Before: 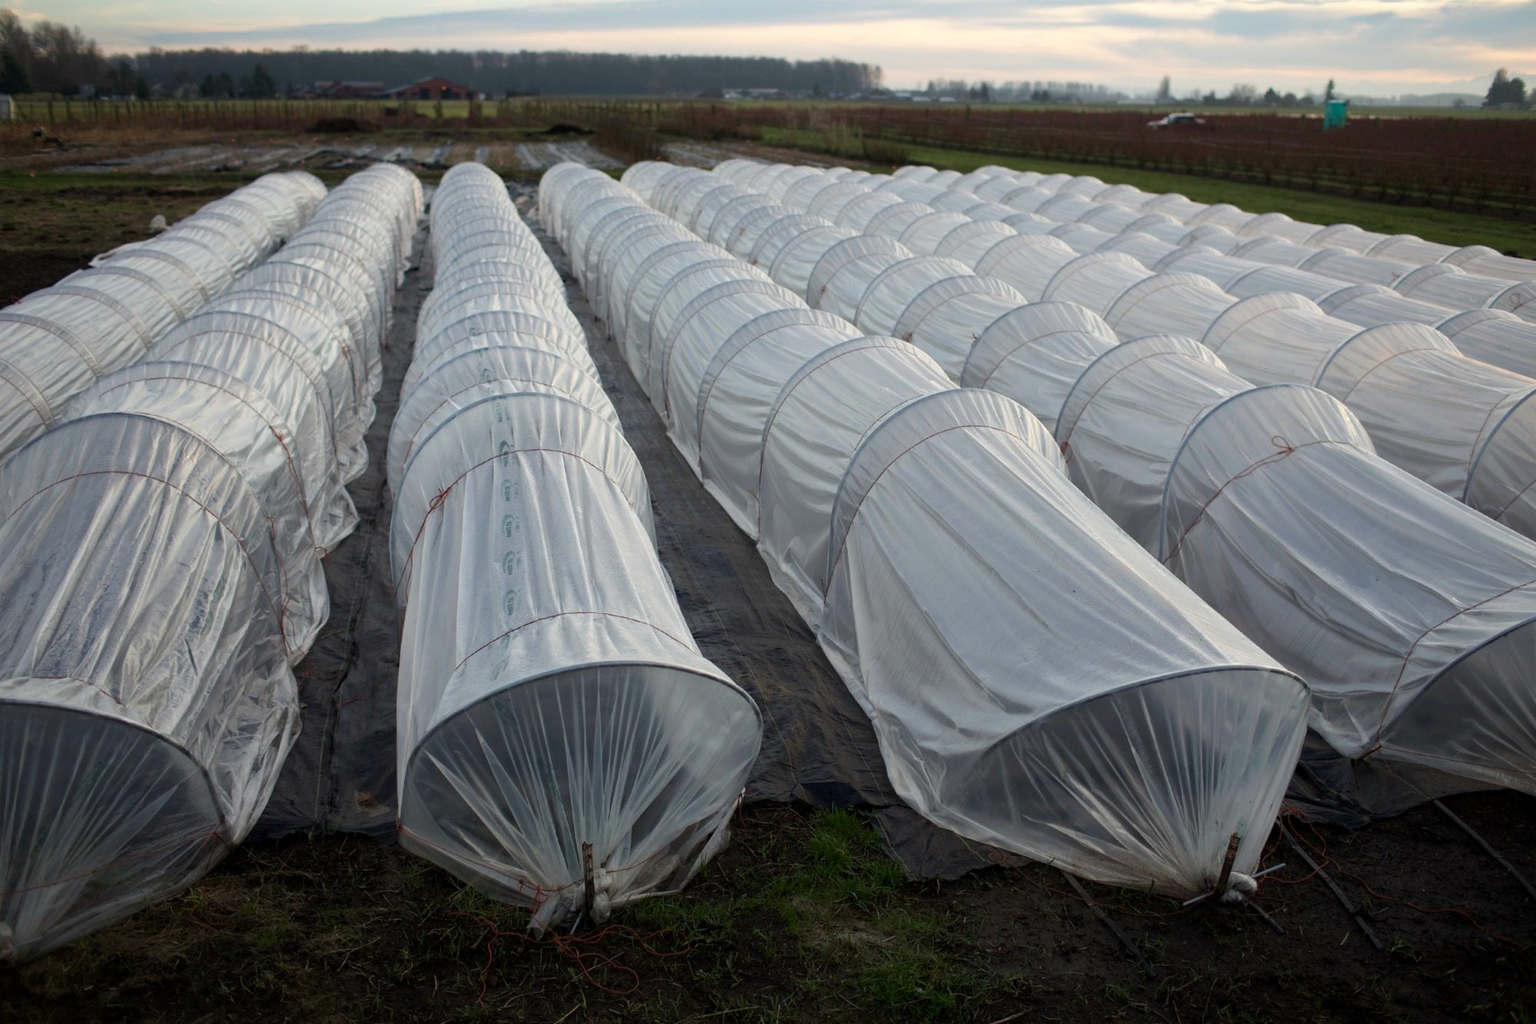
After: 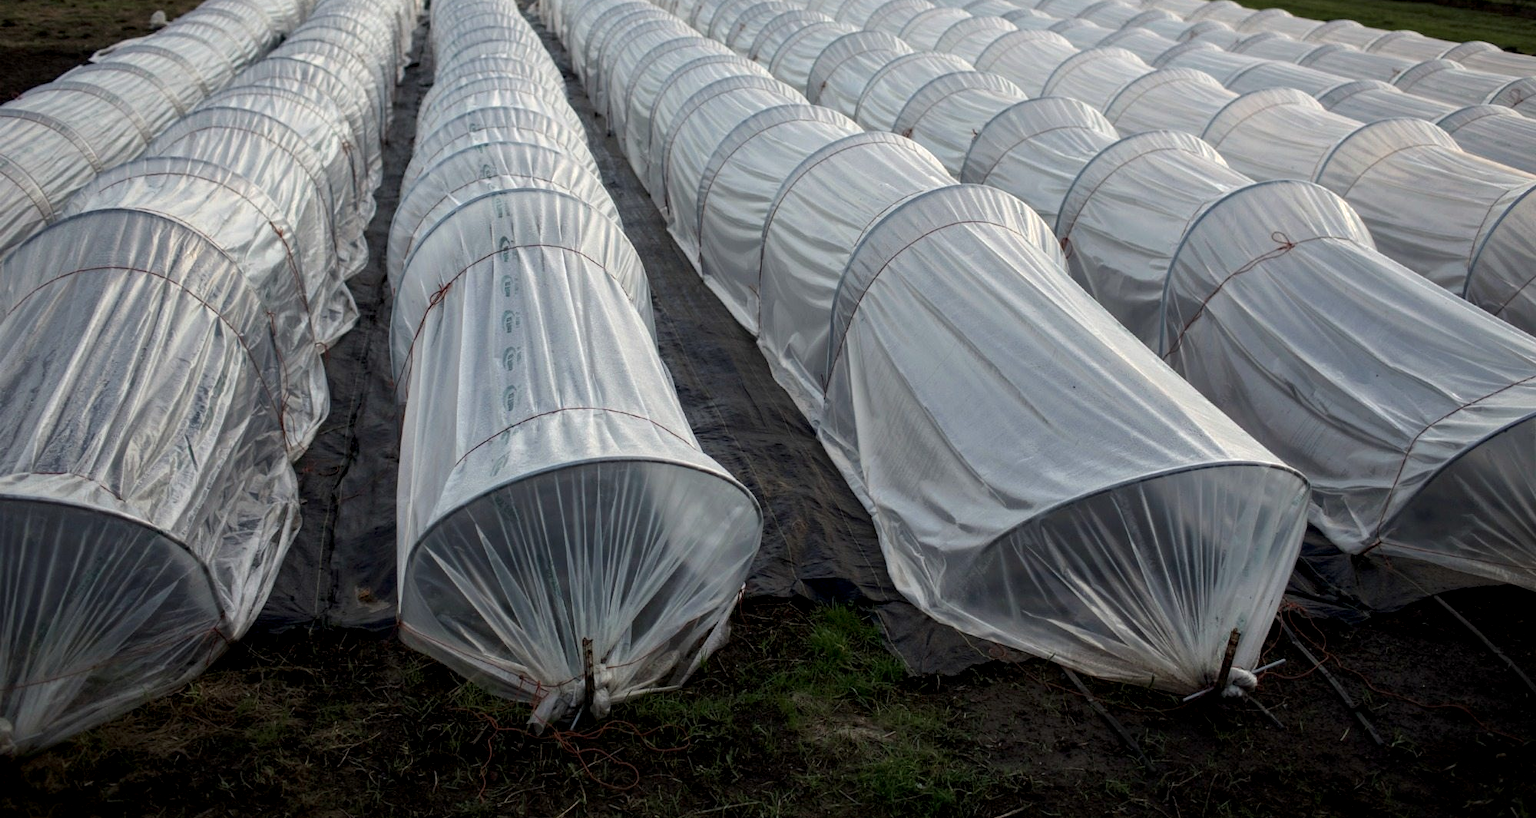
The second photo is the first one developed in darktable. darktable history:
crop and rotate: top 19.998%
local contrast: detail 142%
